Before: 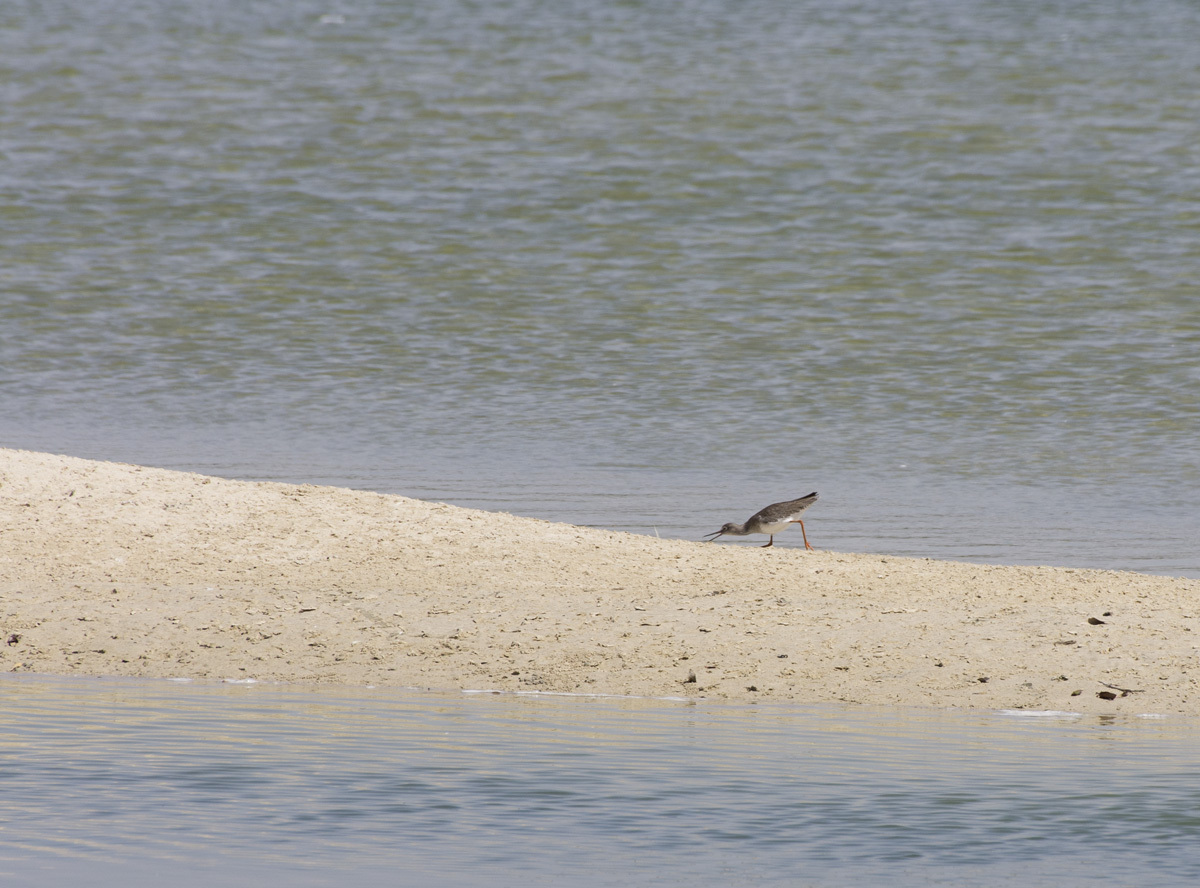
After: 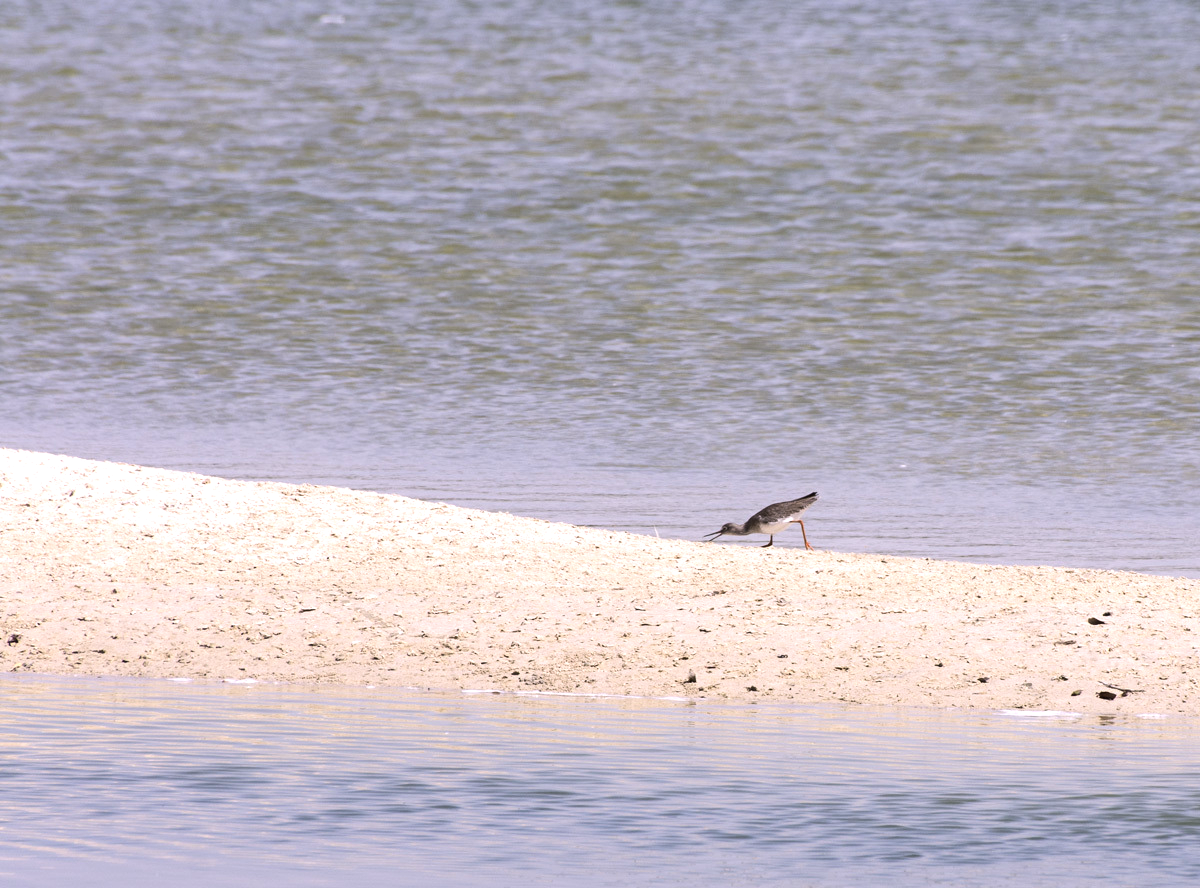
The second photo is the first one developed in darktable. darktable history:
tone equalizer: -8 EV -0.75 EV, -7 EV -0.7 EV, -6 EV -0.6 EV, -5 EV -0.4 EV, -3 EV 0.4 EV, -2 EV 0.6 EV, -1 EV 0.7 EV, +0 EV 0.75 EV, edges refinement/feathering 500, mask exposure compensation -1.57 EV, preserve details no
color balance rgb: global vibrance 1%, saturation formula JzAzBz (2021)
white balance: red 1.05, blue 1.072
